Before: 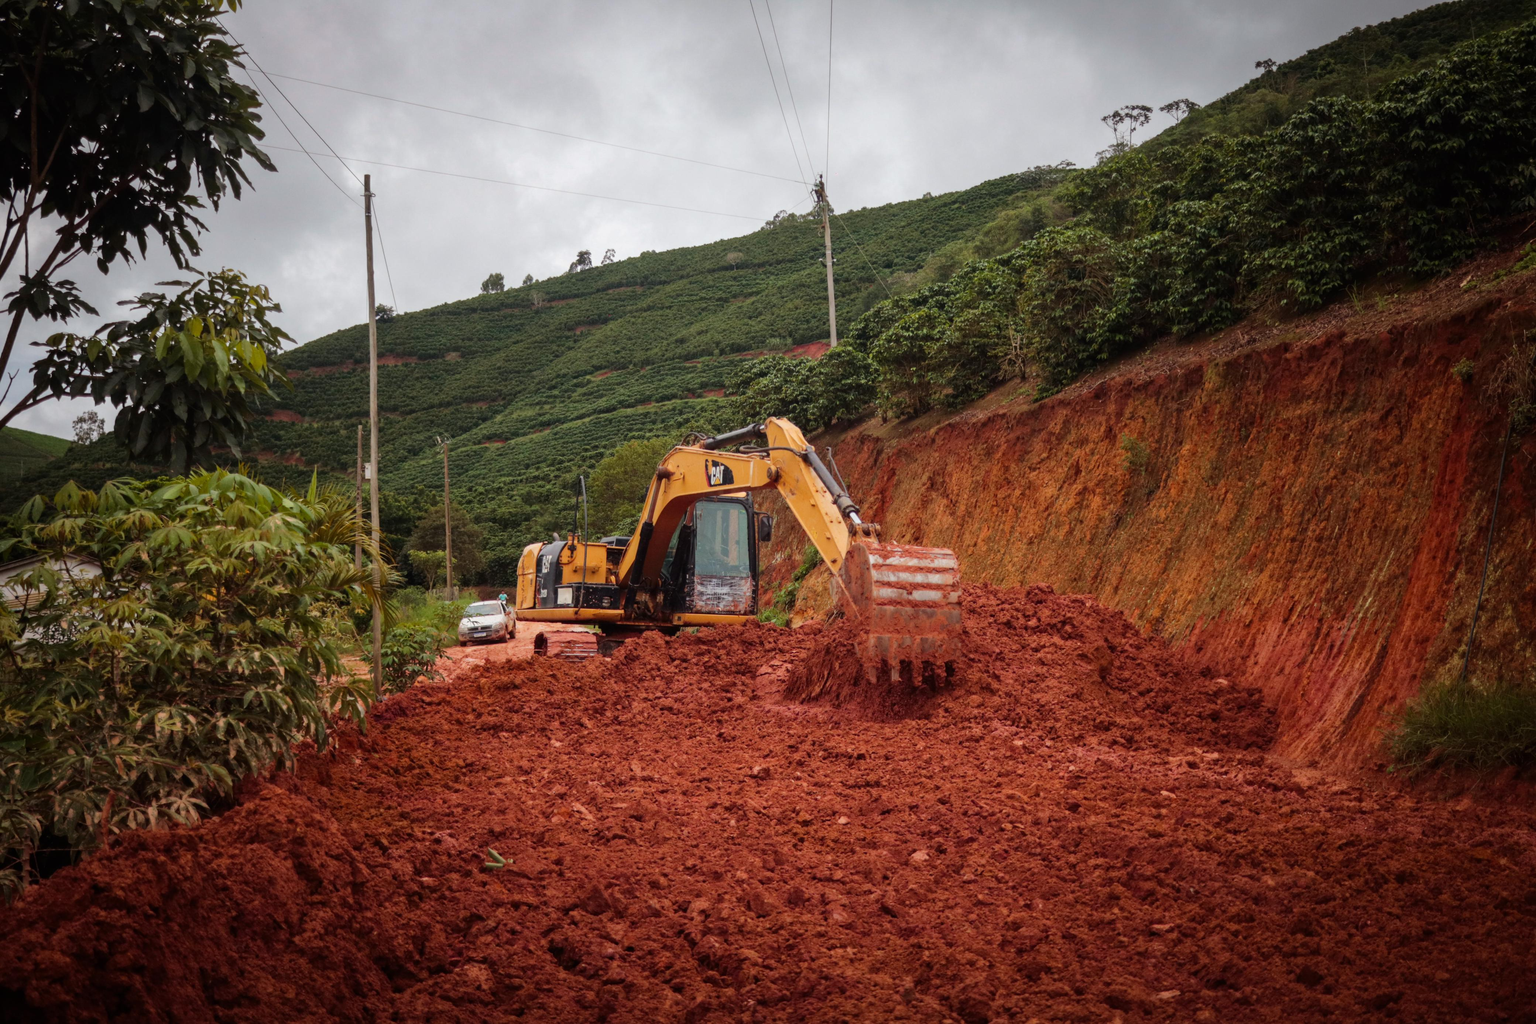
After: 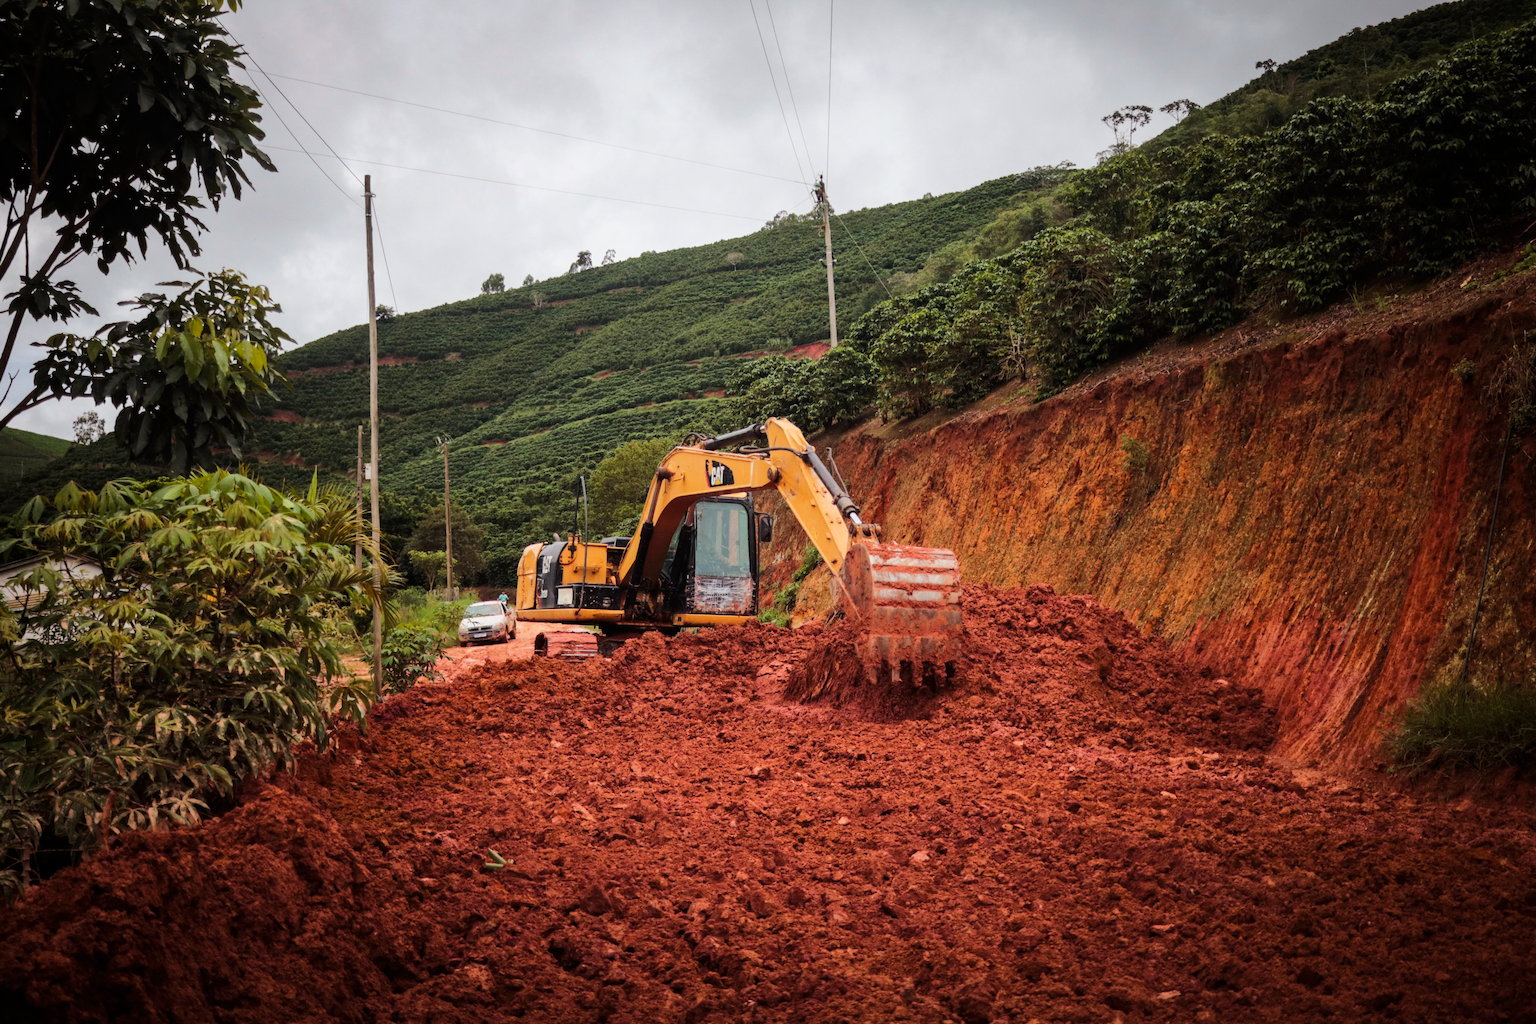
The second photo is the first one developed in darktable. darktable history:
tone curve: curves: ch0 [(0, 0) (0.035, 0.017) (0.131, 0.108) (0.279, 0.279) (0.476, 0.554) (0.617, 0.693) (0.704, 0.77) (0.801, 0.854) (0.895, 0.927) (1, 0.976)]; ch1 [(0, 0) (0.318, 0.278) (0.444, 0.427) (0.493, 0.488) (0.508, 0.502) (0.534, 0.526) (0.562, 0.555) (0.645, 0.648) (0.746, 0.764) (1, 1)]; ch2 [(0, 0) (0.316, 0.292) (0.381, 0.37) (0.423, 0.448) (0.476, 0.482) (0.502, 0.495) (0.522, 0.518) (0.533, 0.532) (0.593, 0.622) (0.634, 0.663) (0.7, 0.7) (0.861, 0.808) (1, 0.951)], color space Lab, linked channels, preserve colors none
